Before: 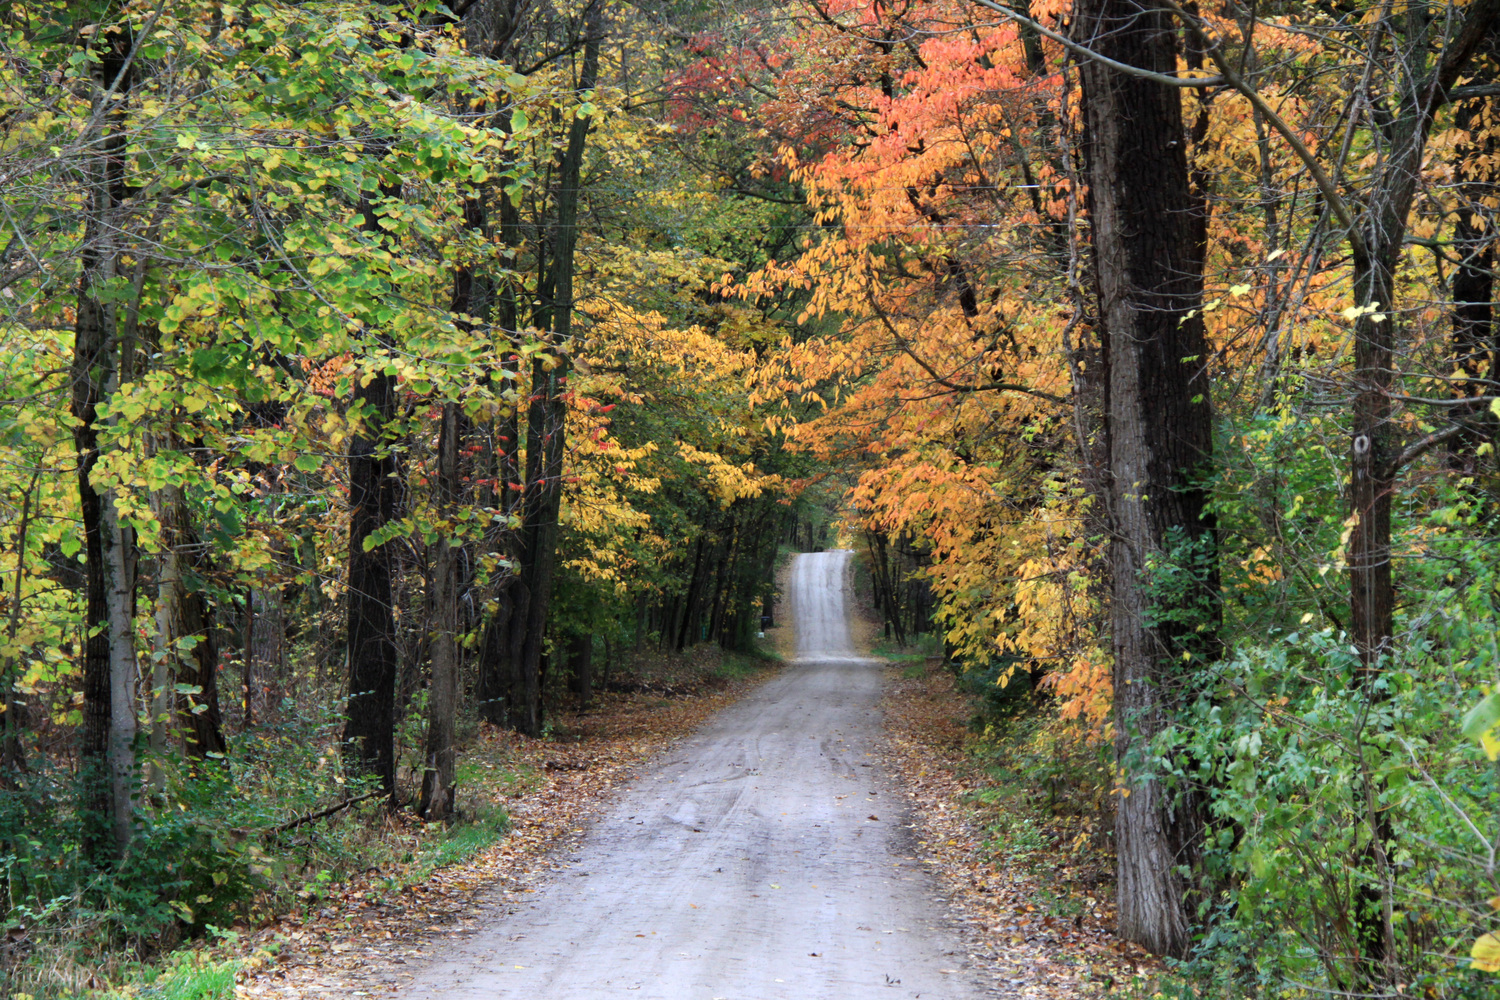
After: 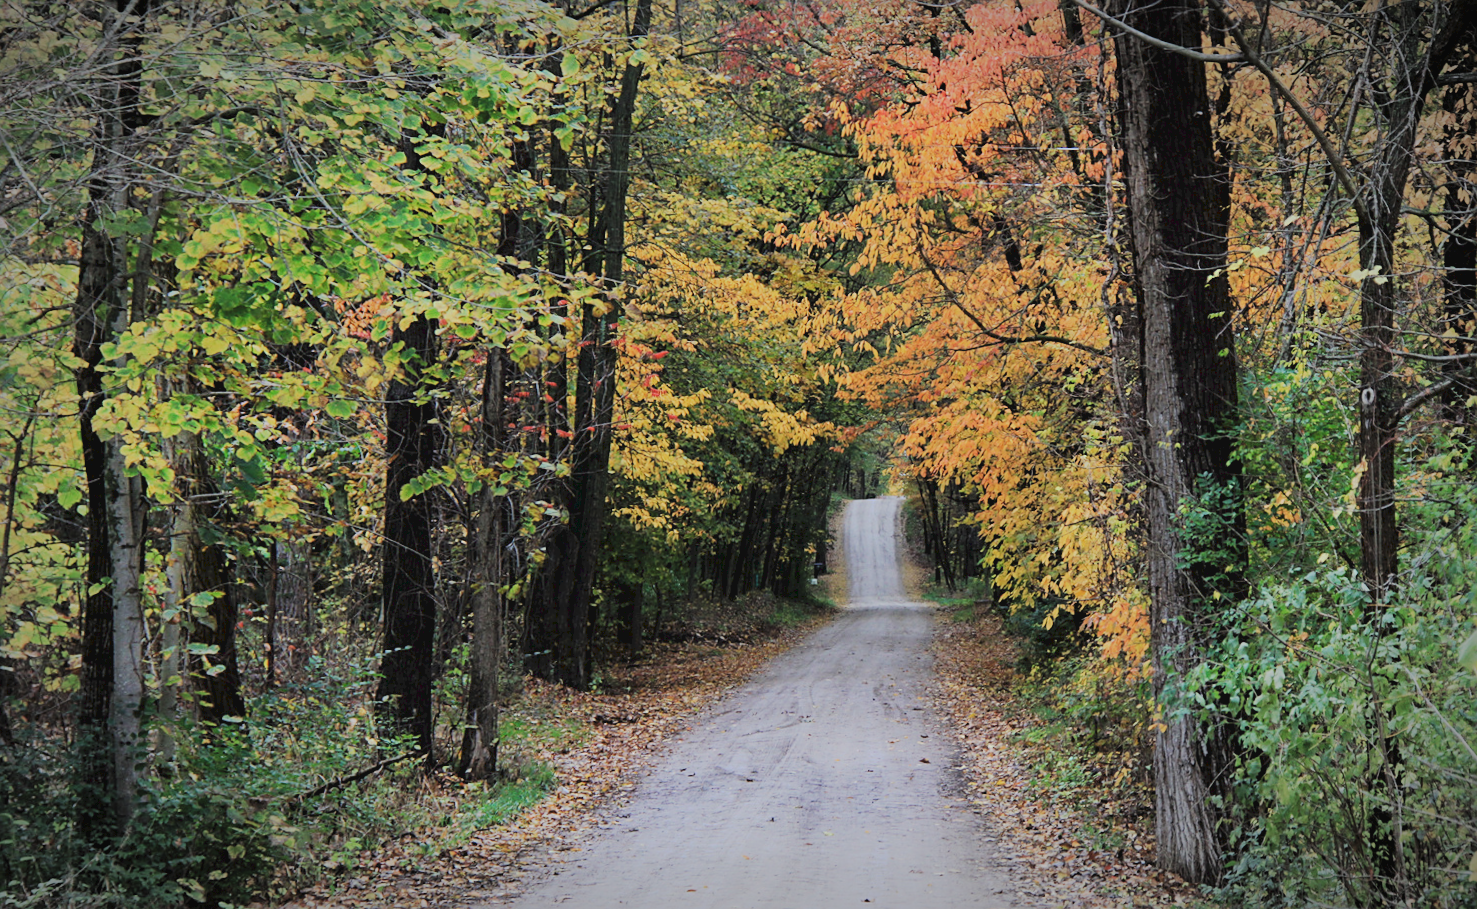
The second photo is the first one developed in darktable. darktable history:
rotate and perspective: rotation -0.013°, lens shift (vertical) -0.027, lens shift (horizontal) 0.178, crop left 0.016, crop right 0.989, crop top 0.082, crop bottom 0.918
filmic rgb: black relative exposure -7.65 EV, white relative exposure 4.56 EV, hardness 3.61, color science v6 (2022)
exposure: black level correction 0.005, exposure 0.286 EV, compensate highlight preservation false
sharpen: on, module defaults
tone curve: curves: ch0 [(0, 0) (0.003, 0.08) (0.011, 0.088) (0.025, 0.104) (0.044, 0.122) (0.069, 0.141) (0.1, 0.161) (0.136, 0.181) (0.177, 0.209) (0.224, 0.246) (0.277, 0.293) (0.335, 0.343) (0.399, 0.399) (0.468, 0.464) (0.543, 0.54) (0.623, 0.616) (0.709, 0.694) (0.801, 0.757) (0.898, 0.821) (1, 1)], preserve colors none
vignetting: automatic ratio true
